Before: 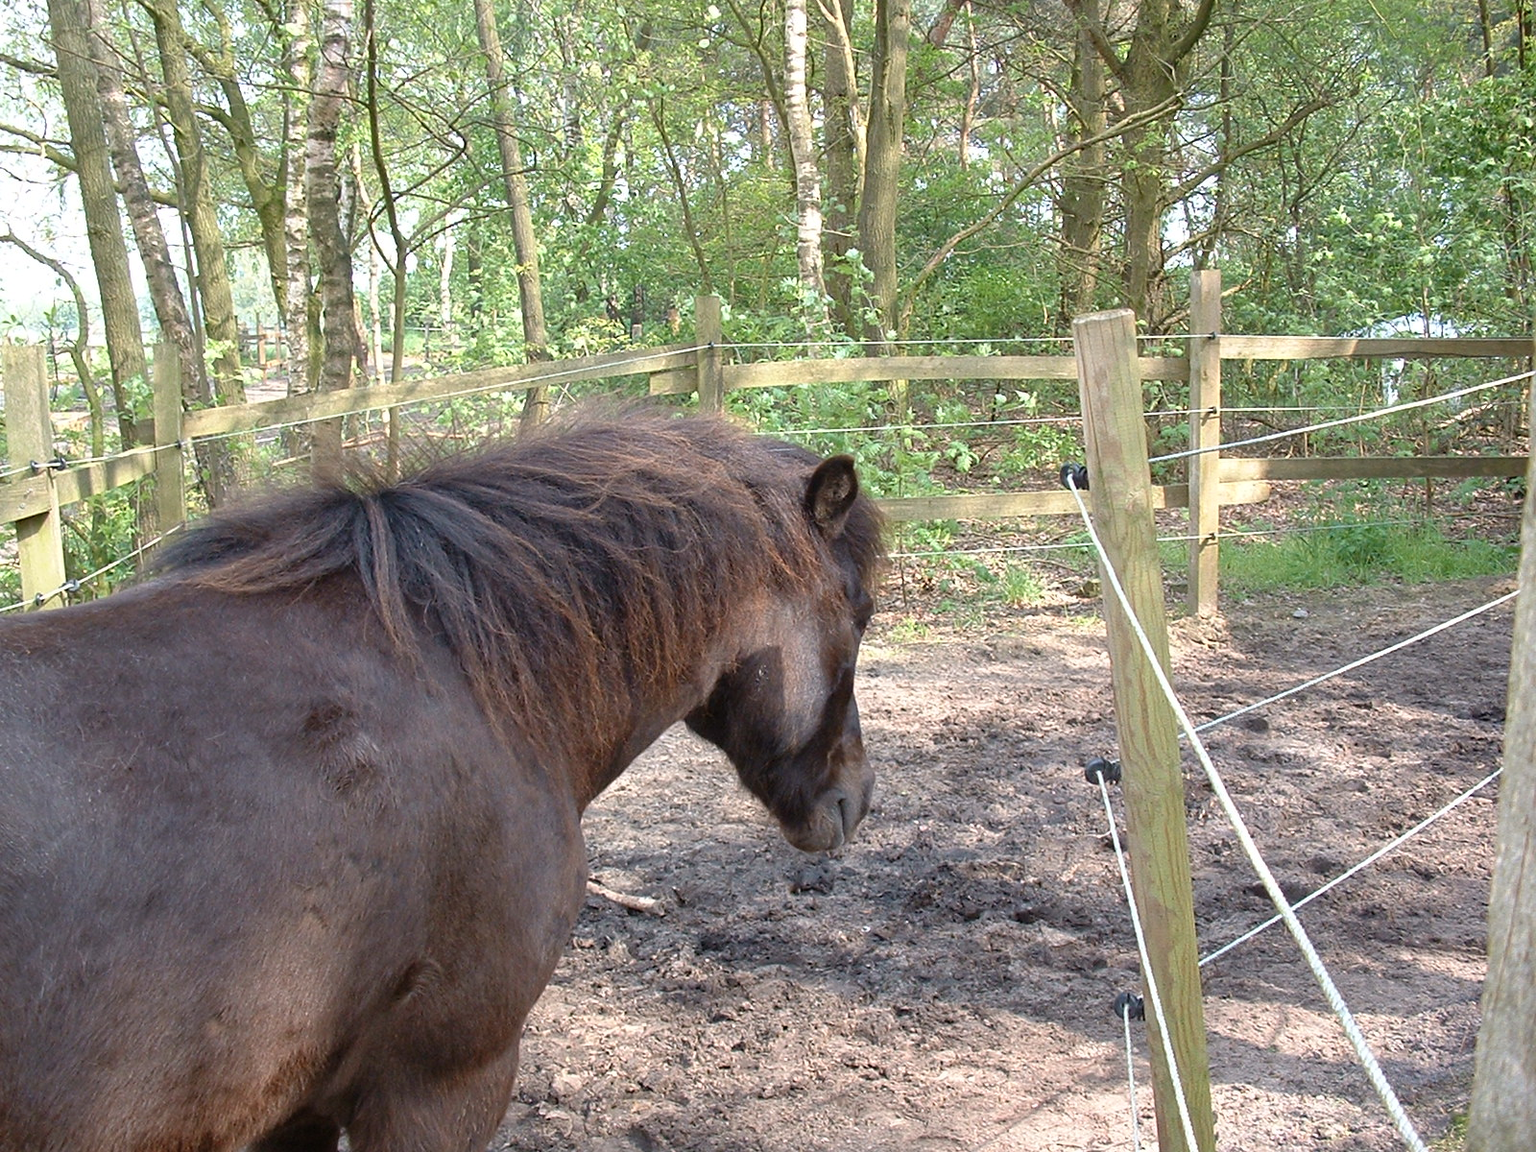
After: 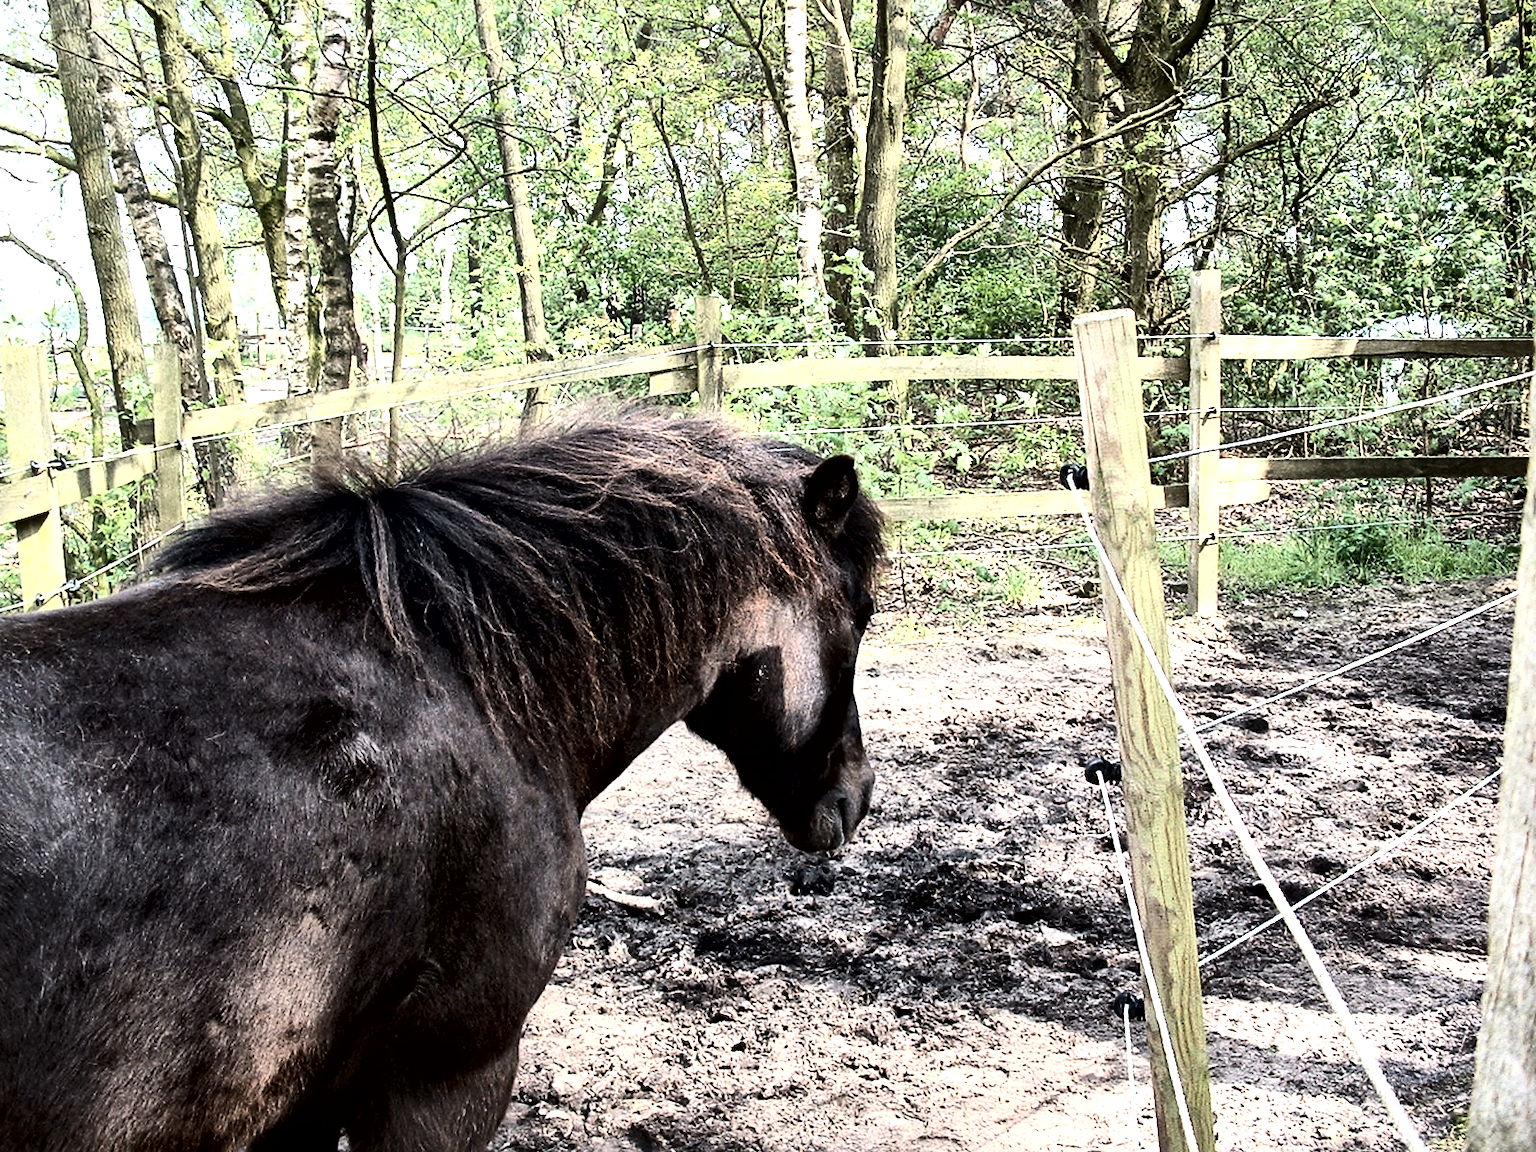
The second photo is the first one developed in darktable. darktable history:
levels: levels [0, 0.618, 1]
local contrast: mode bilateral grid, contrast 45, coarseness 69, detail 213%, midtone range 0.2
contrast brightness saturation: contrast 0.623, brightness 0.359, saturation 0.135
